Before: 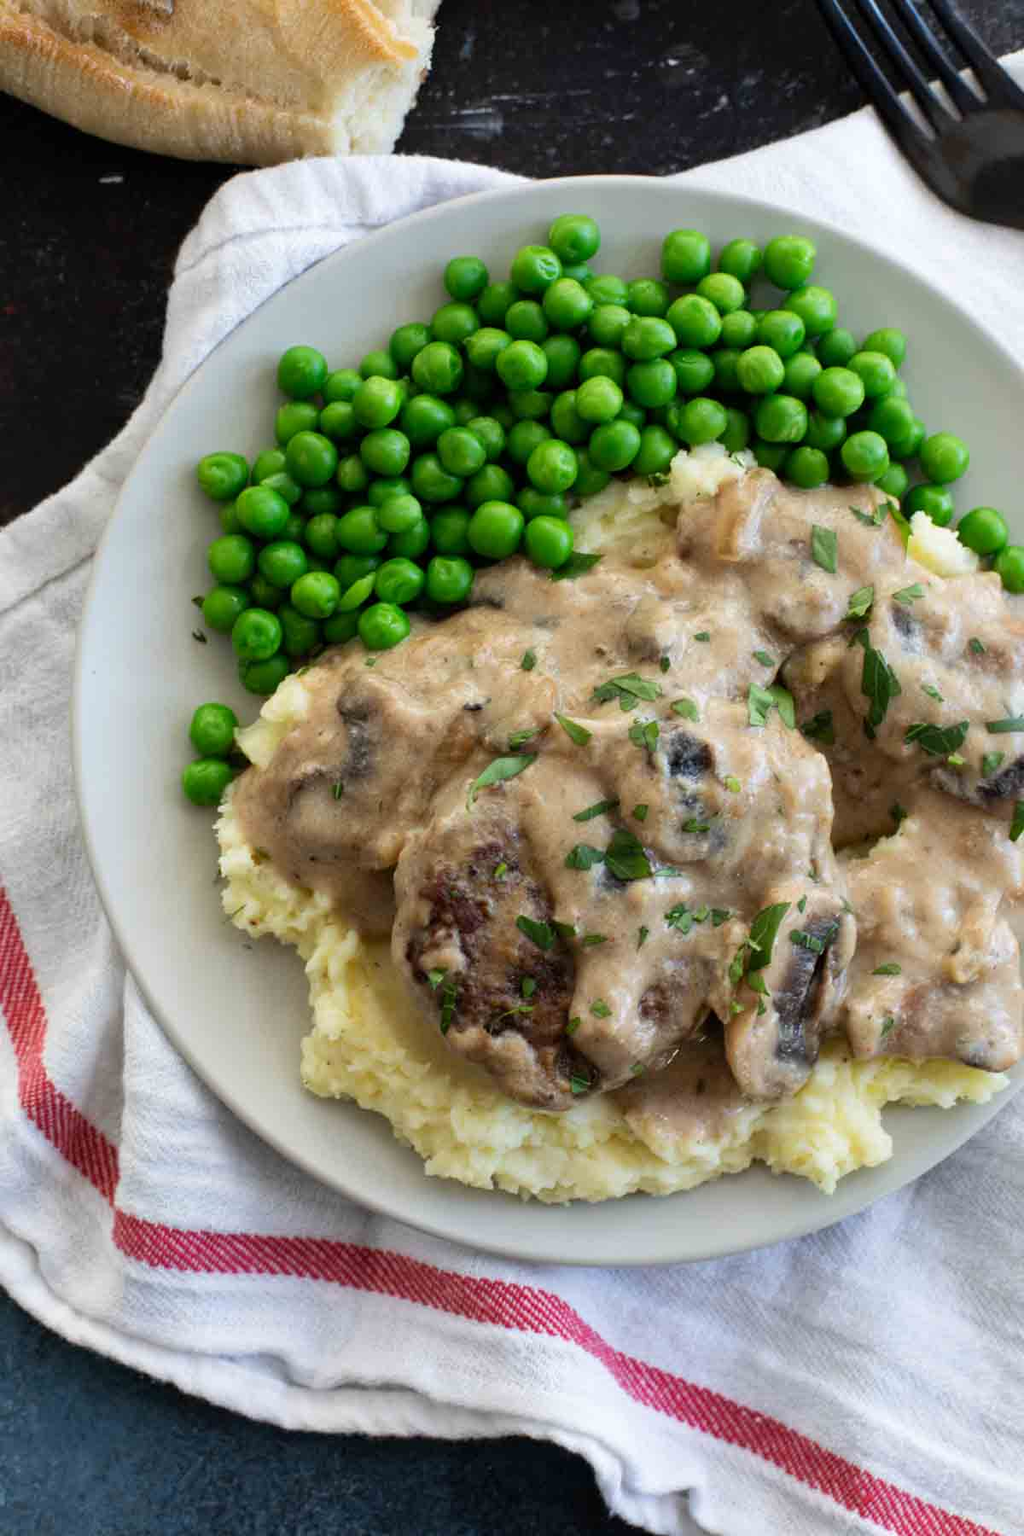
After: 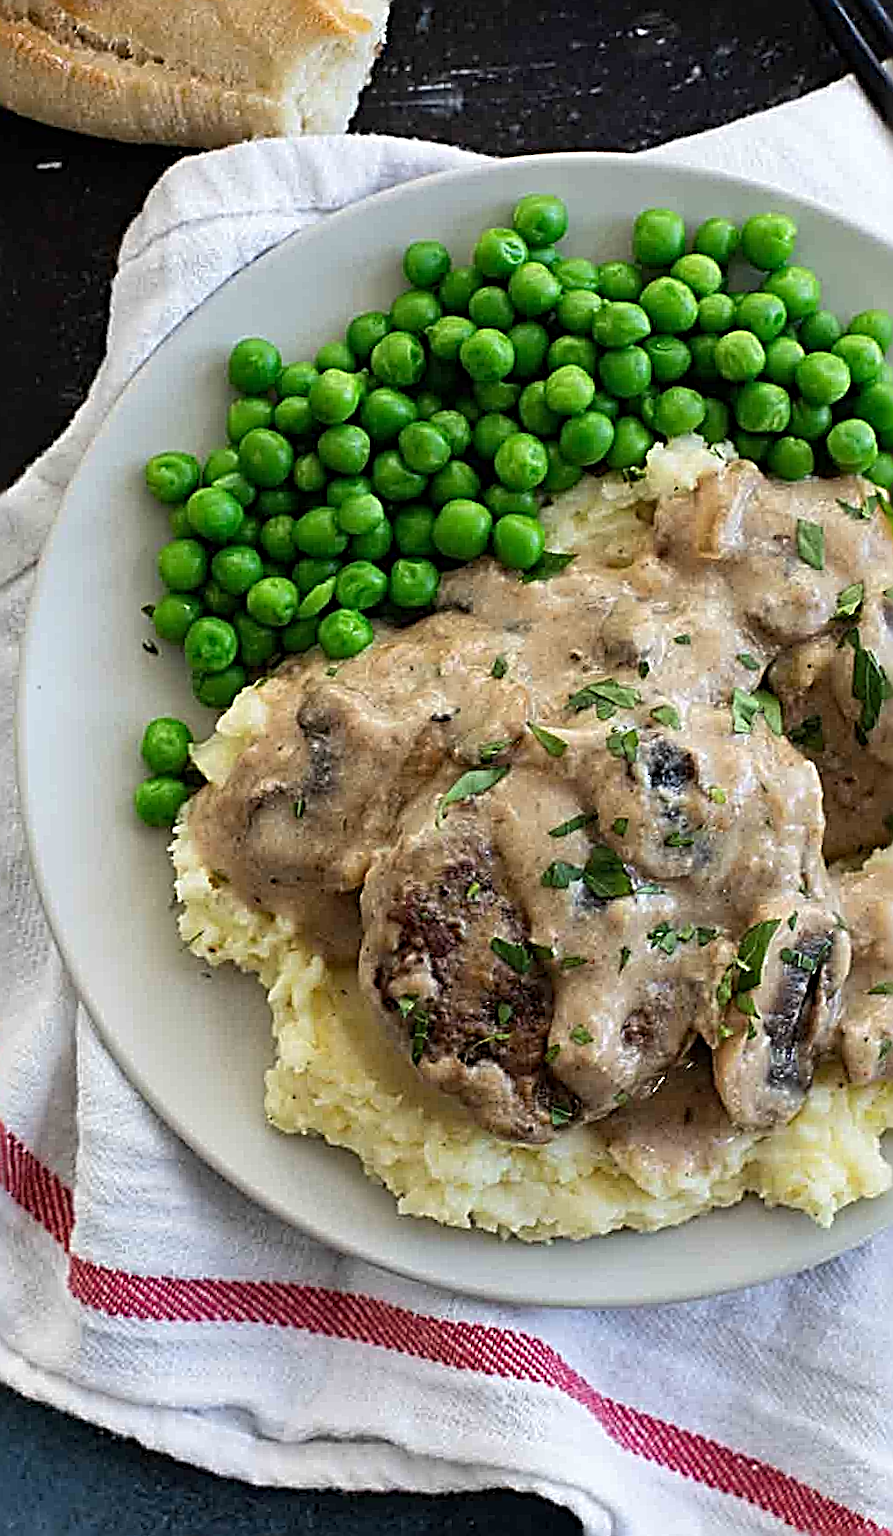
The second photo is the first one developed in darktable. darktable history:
crop and rotate: angle 0.899°, left 4.444%, top 0.849%, right 11.149%, bottom 2.49%
sharpen: radius 3.165, amount 1.724
